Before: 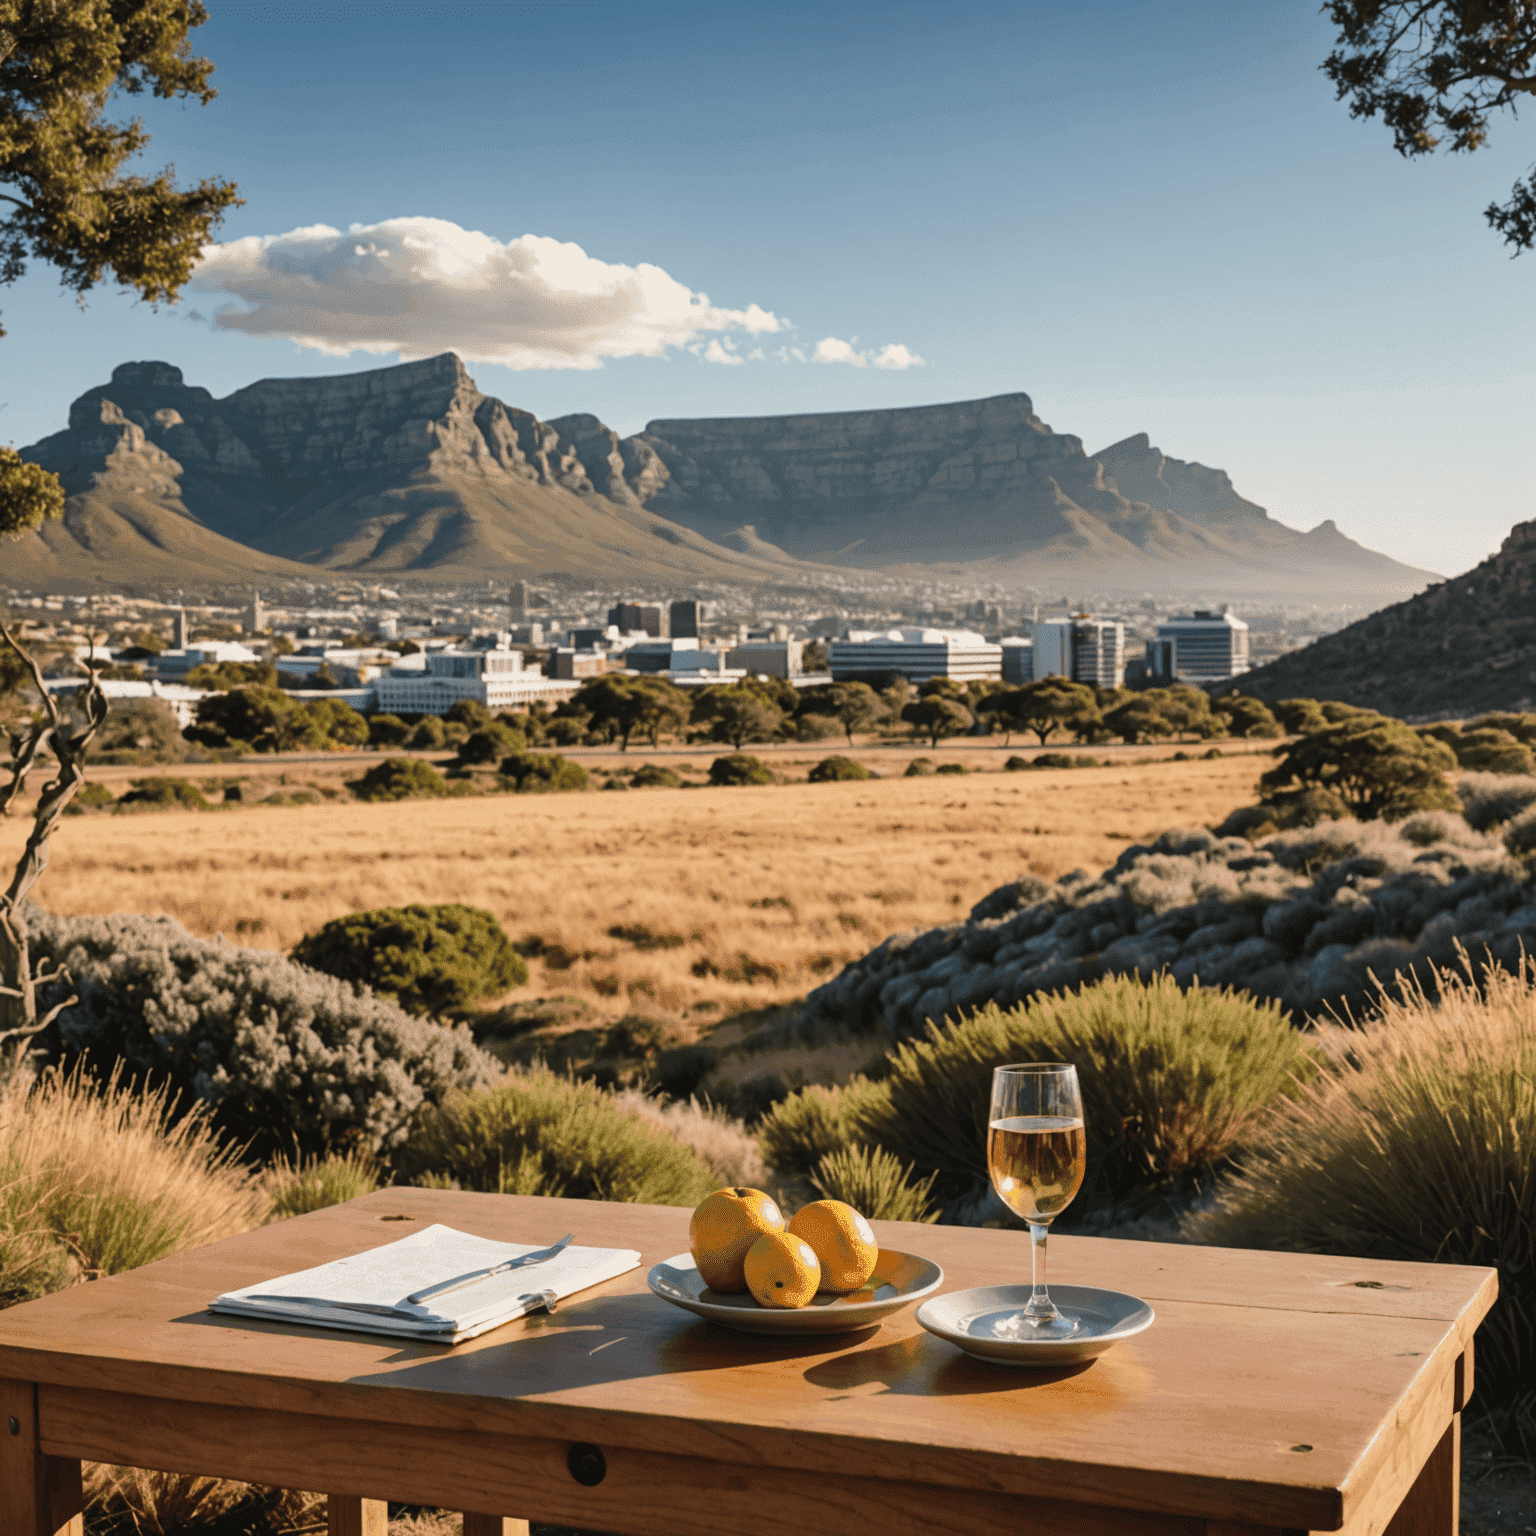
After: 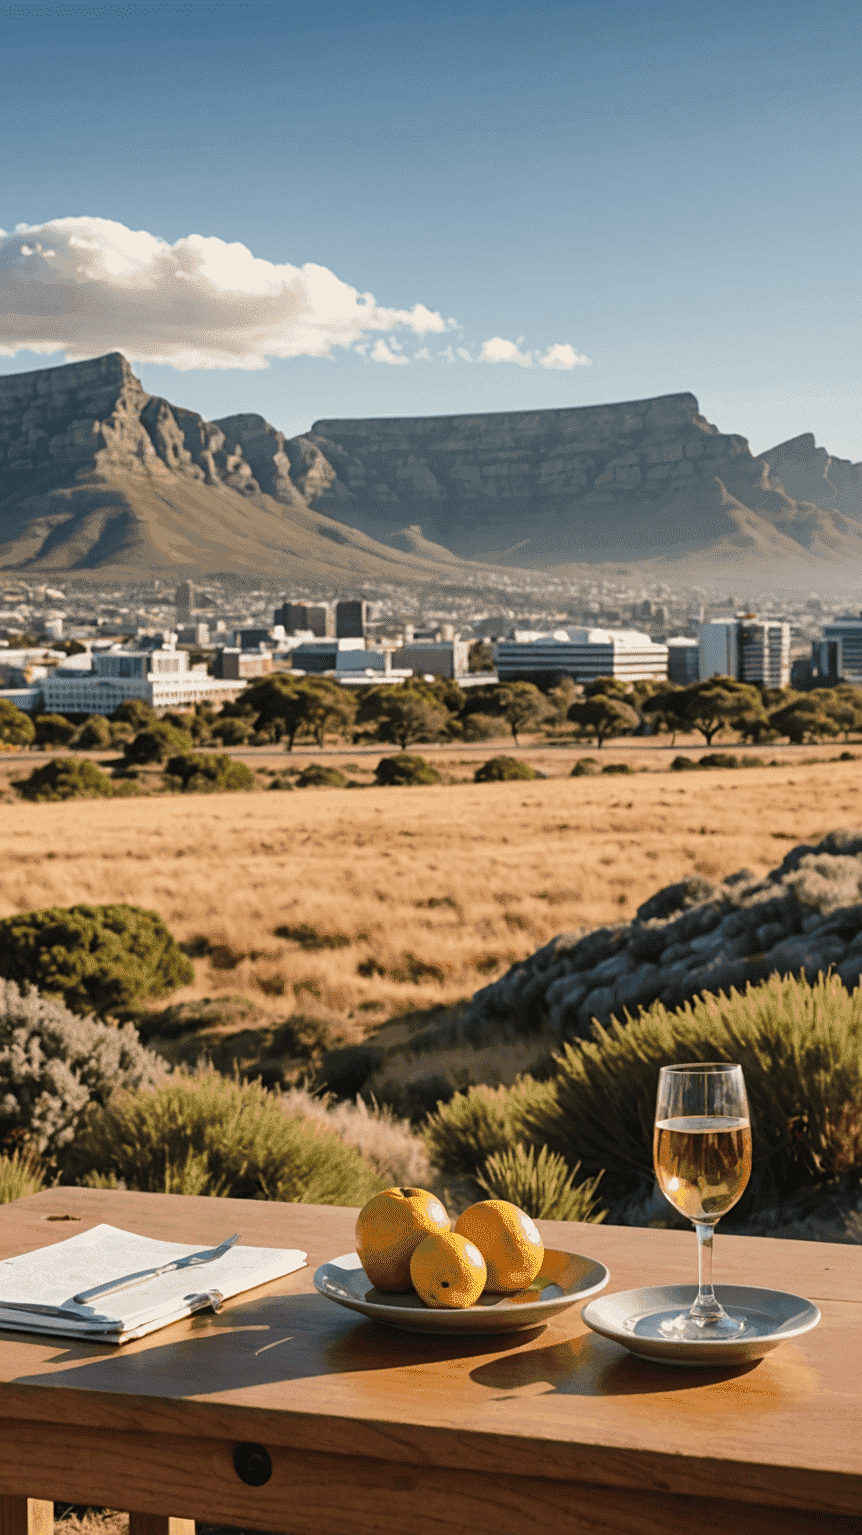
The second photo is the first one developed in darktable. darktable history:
crop: left 21.807%, right 22.016%, bottom 0.011%
sharpen: amount 0.21
